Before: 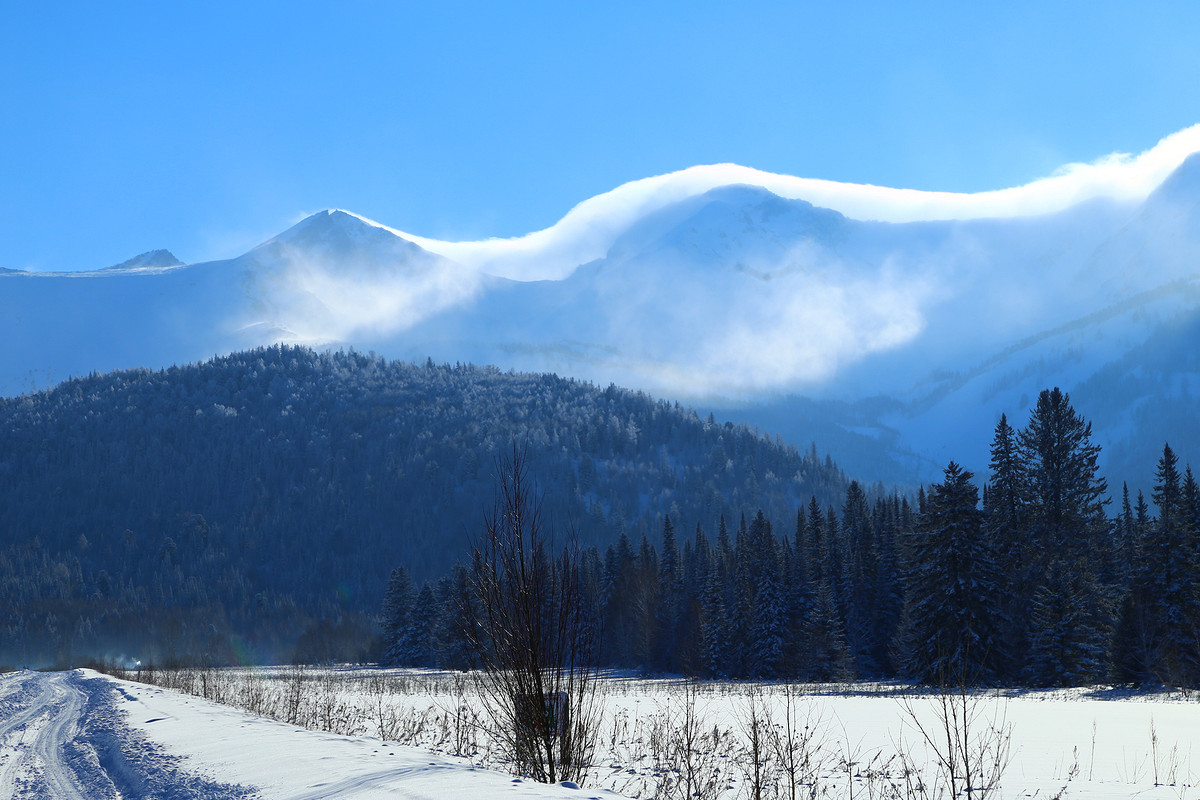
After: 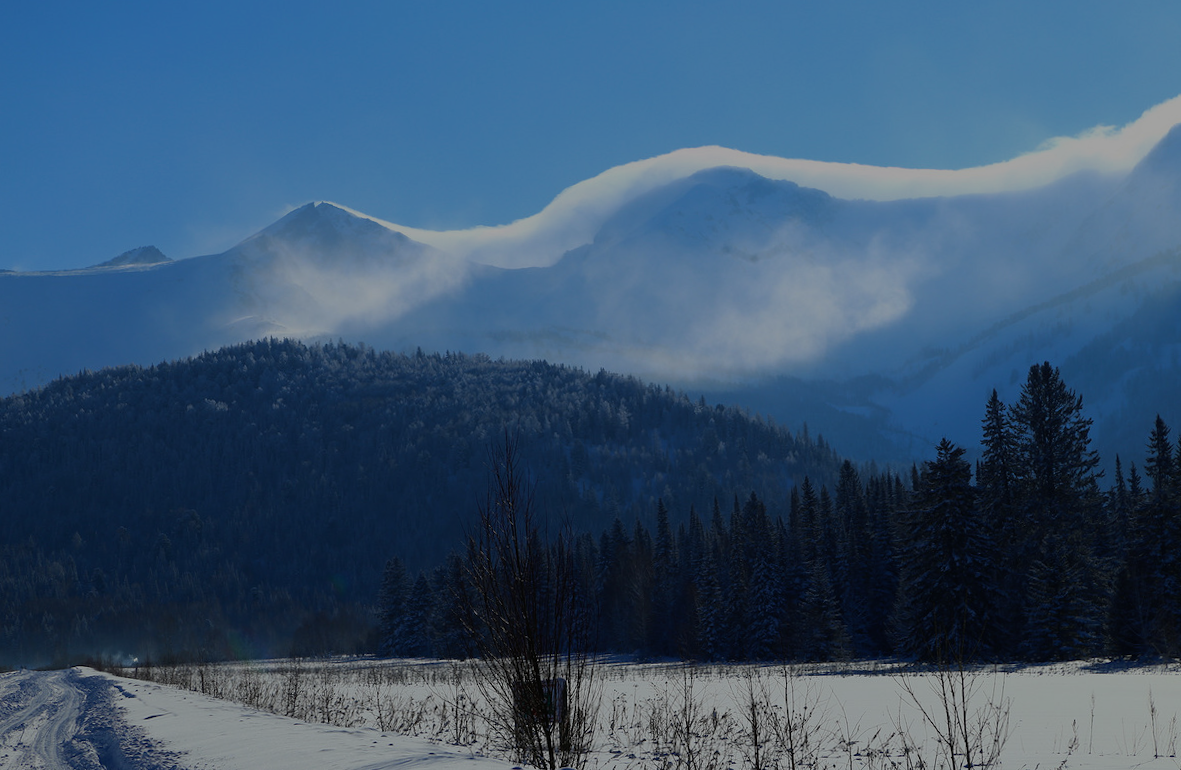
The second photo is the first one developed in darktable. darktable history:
exposure: exposure -1.468 EV, compensate highlight preservation false
rotate and perspective: rotation -1.42°, crop left 0.016, crop right 0.984, crop top 0.035, crop bottom 0.965
